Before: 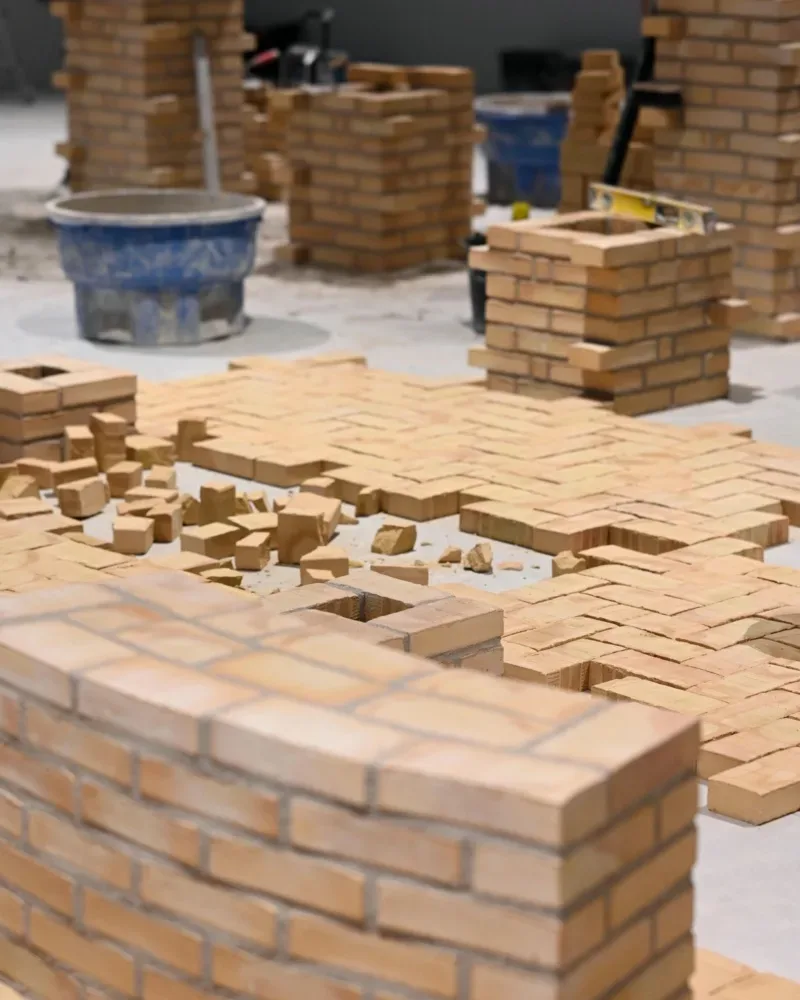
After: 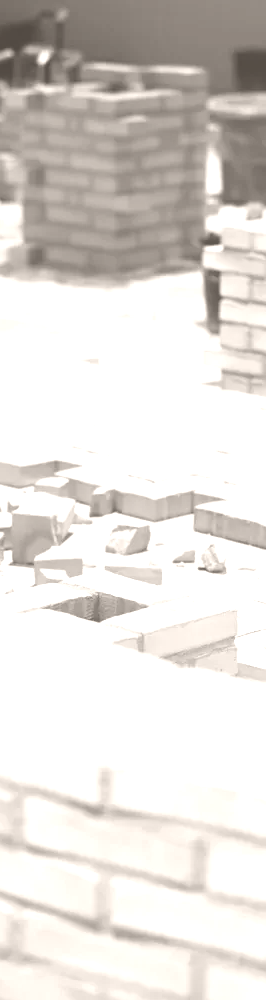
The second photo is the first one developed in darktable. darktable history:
crop: left 33.36%, right 33.36%
white balance: red 1.188, blue 1.11
colorize: hue 34.49°, saturation 35.33%, source mix 100%, lightness 55%, version 1
